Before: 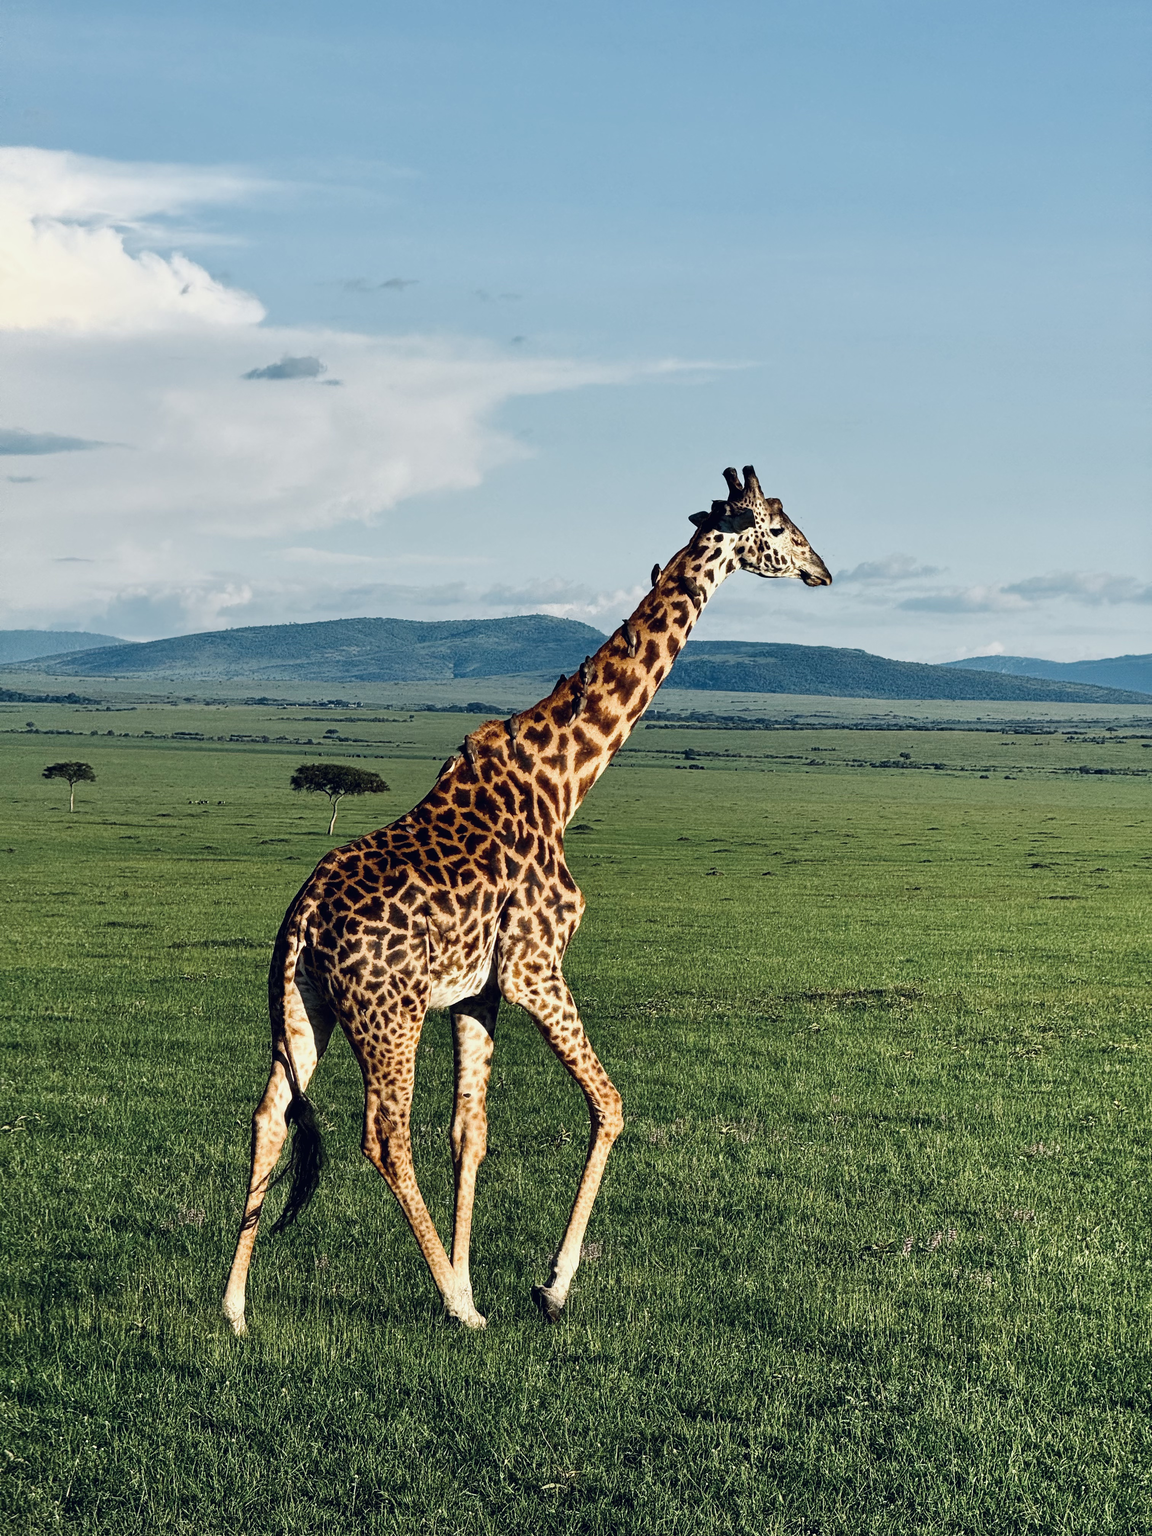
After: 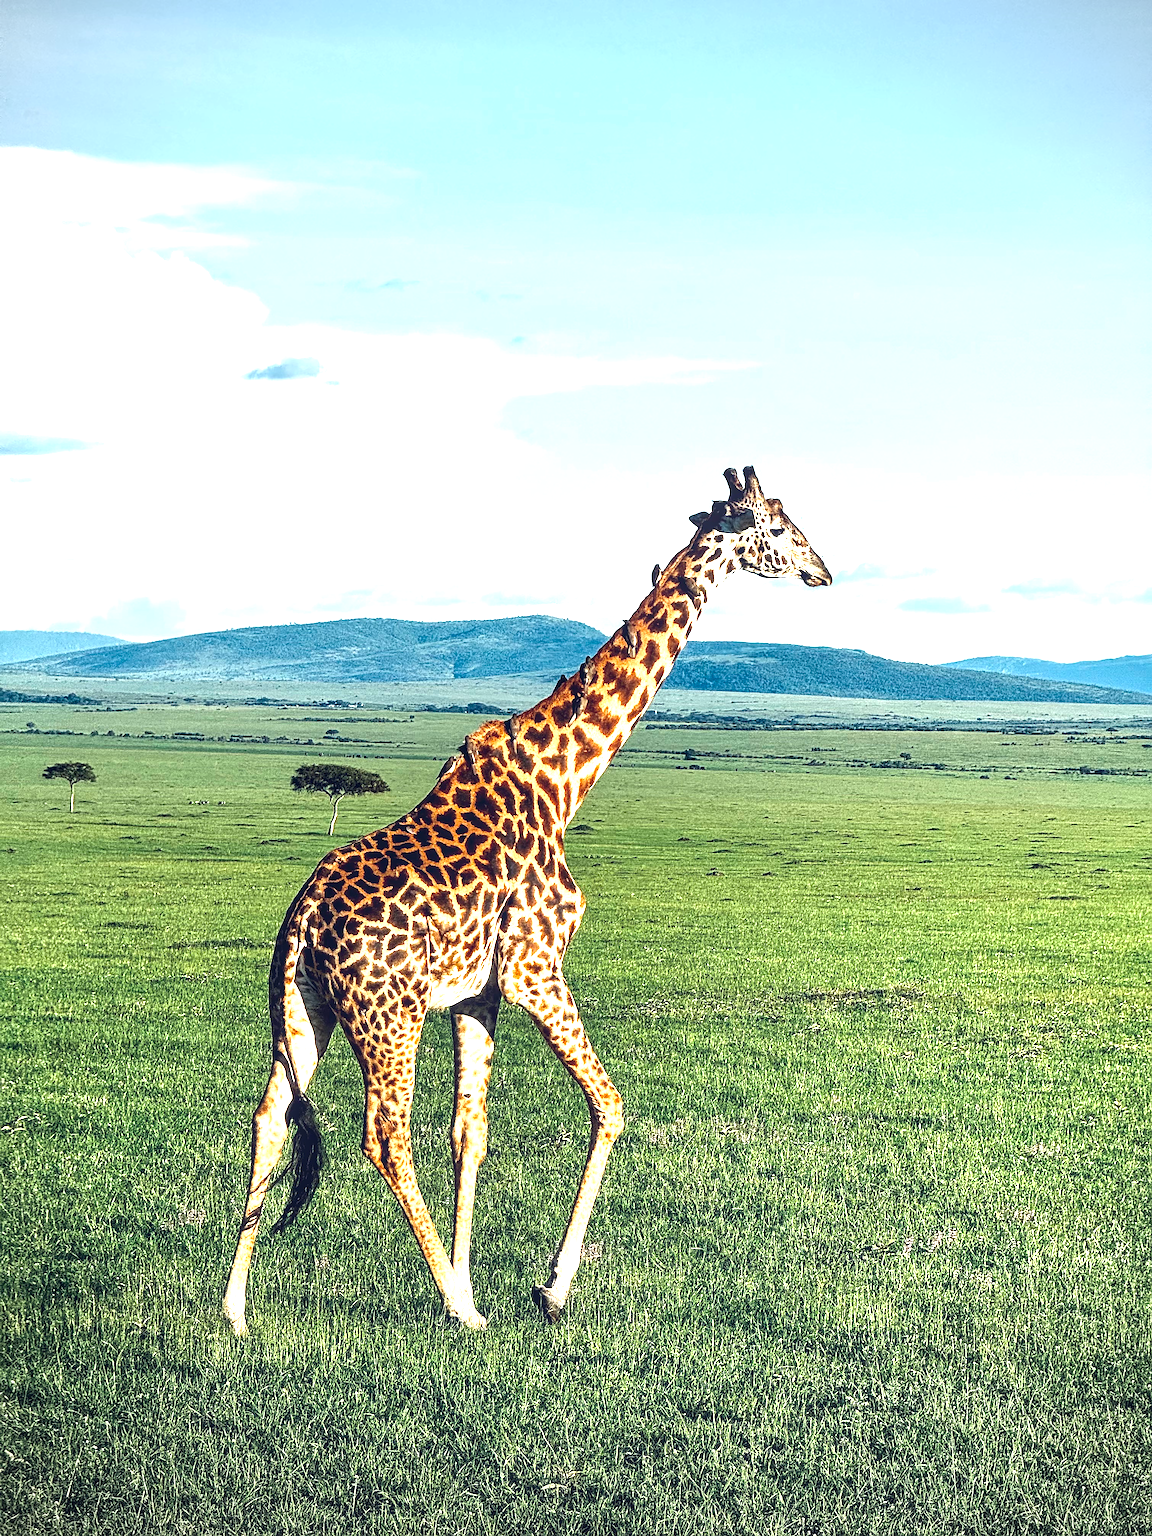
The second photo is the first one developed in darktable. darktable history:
vignetting: on, module defaults
exposure: black level correction 0, exposure 1.4 EV, compensate highlight preservation false
sharpen: on, module defaults
local contrast: on, module defaults
